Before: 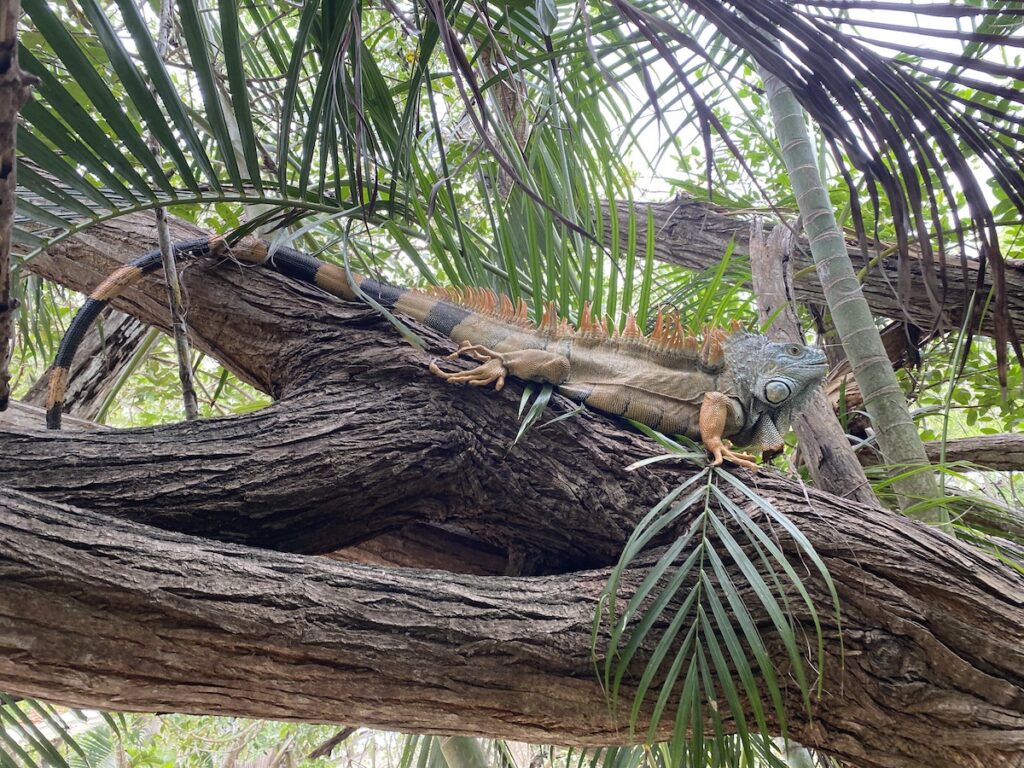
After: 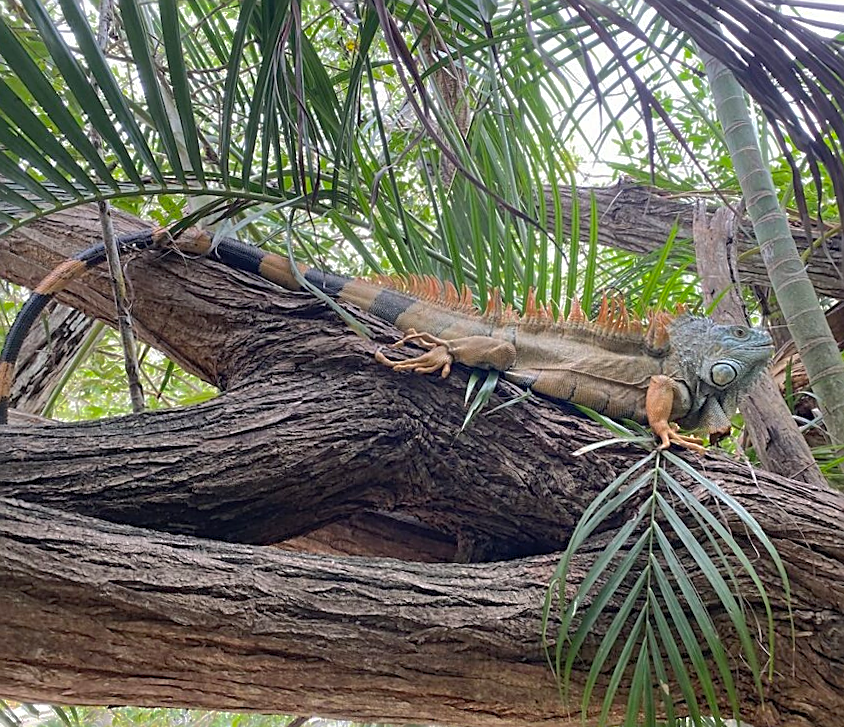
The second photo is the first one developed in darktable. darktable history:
sharpen: amount 0.6
shadows and highlights: shadows 40, highlights -60
crop and rotate: angle 1°, left 4.281%, top 0.642%, right 11.383%, bottom 2.486%
